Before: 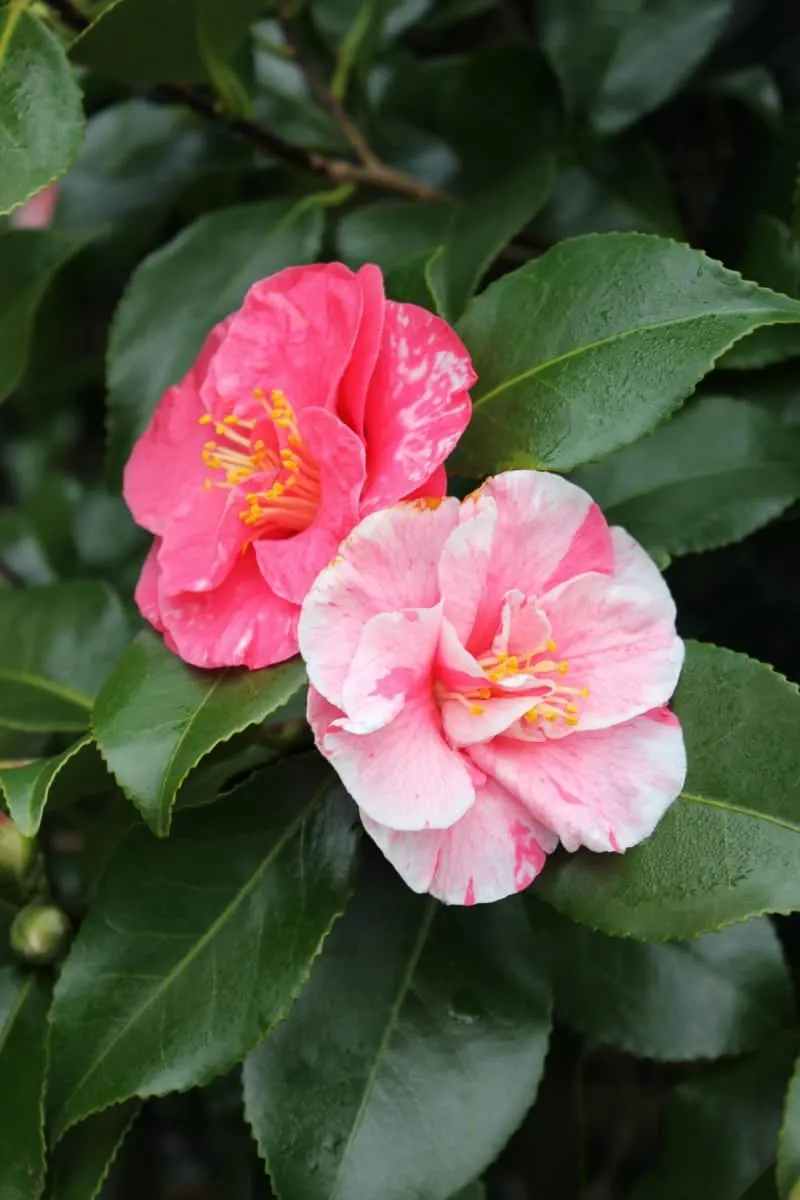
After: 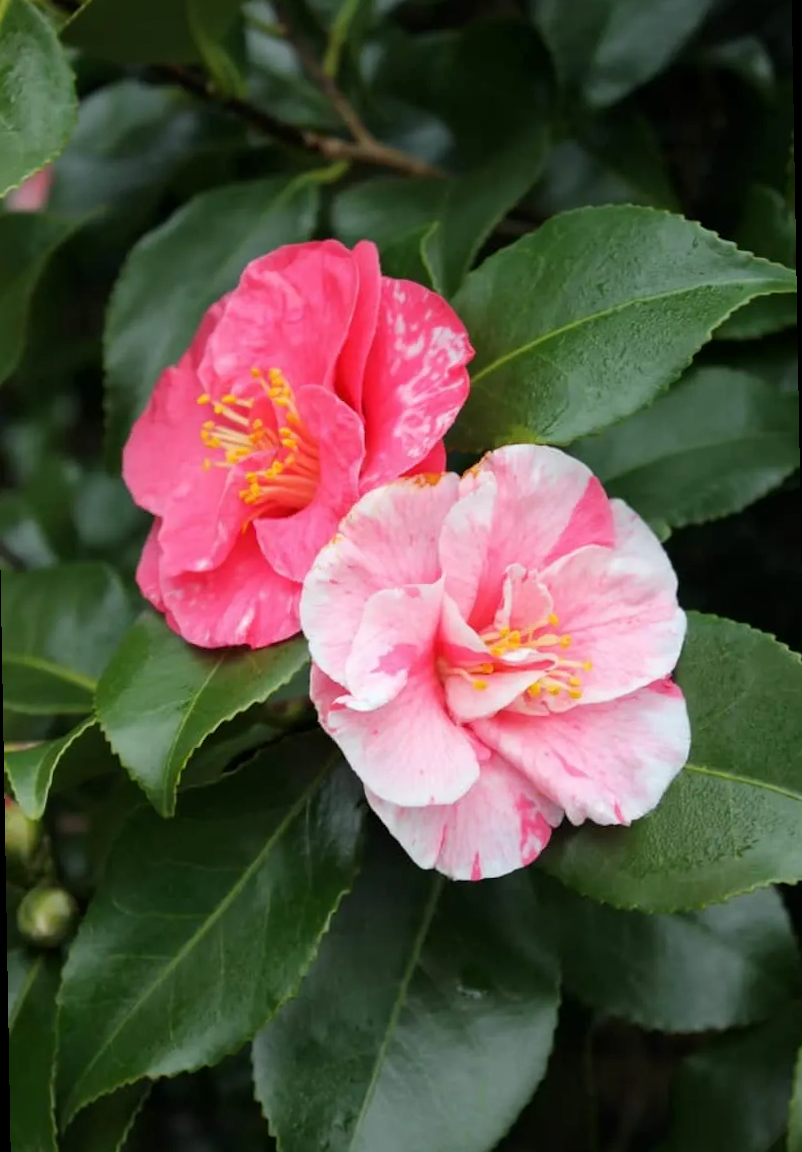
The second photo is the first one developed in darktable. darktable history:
rotate and perspective: rotation -1°, crop left 0.011, crop right 0.989, crop top 0.025, crop bottom 0.975
exposure: black level correction 0.001, compensate highlight preservation false
